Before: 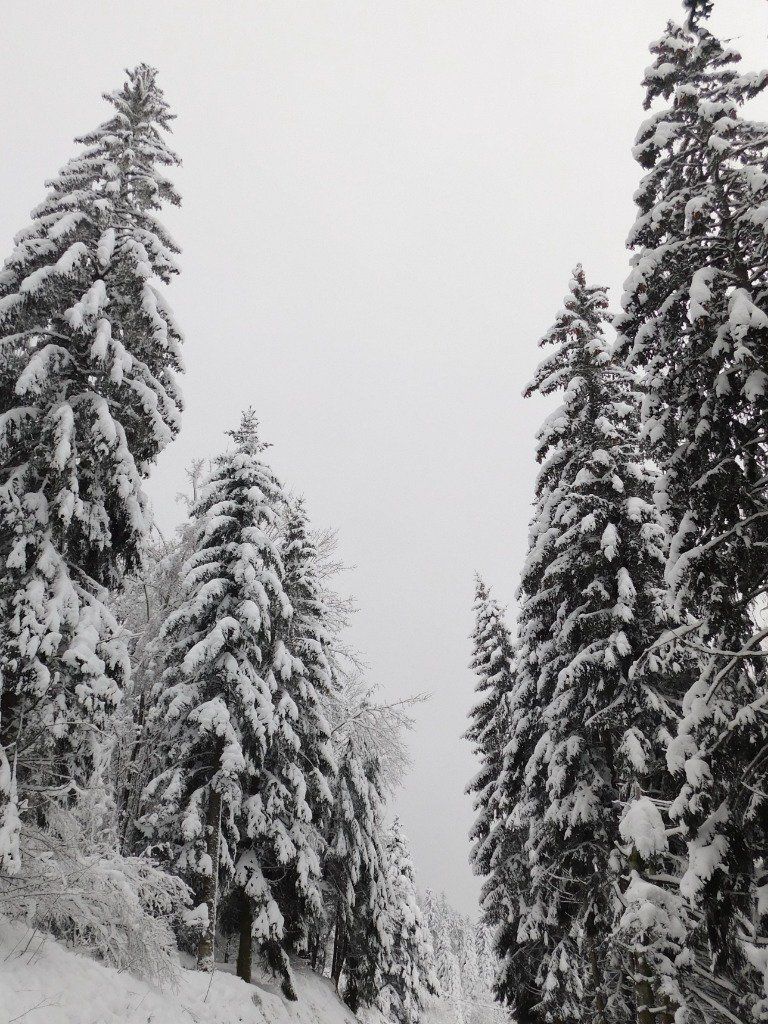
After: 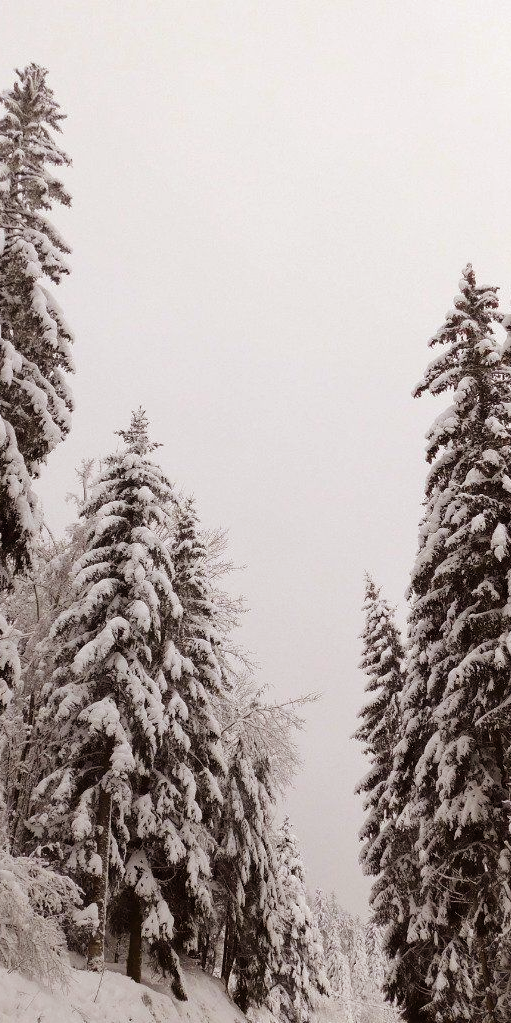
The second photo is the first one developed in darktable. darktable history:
shadows and highlights: shadows 12, white point adjustment 1.2, highlights -0.36, soften with gaussian
crop and rotate: left 14.385%, right 18.948%
rgb levels: mode RGB, independent channels, levels [[0, 0.5, 1], [0, 0.521, 1], [0, 0.536, 1]]
